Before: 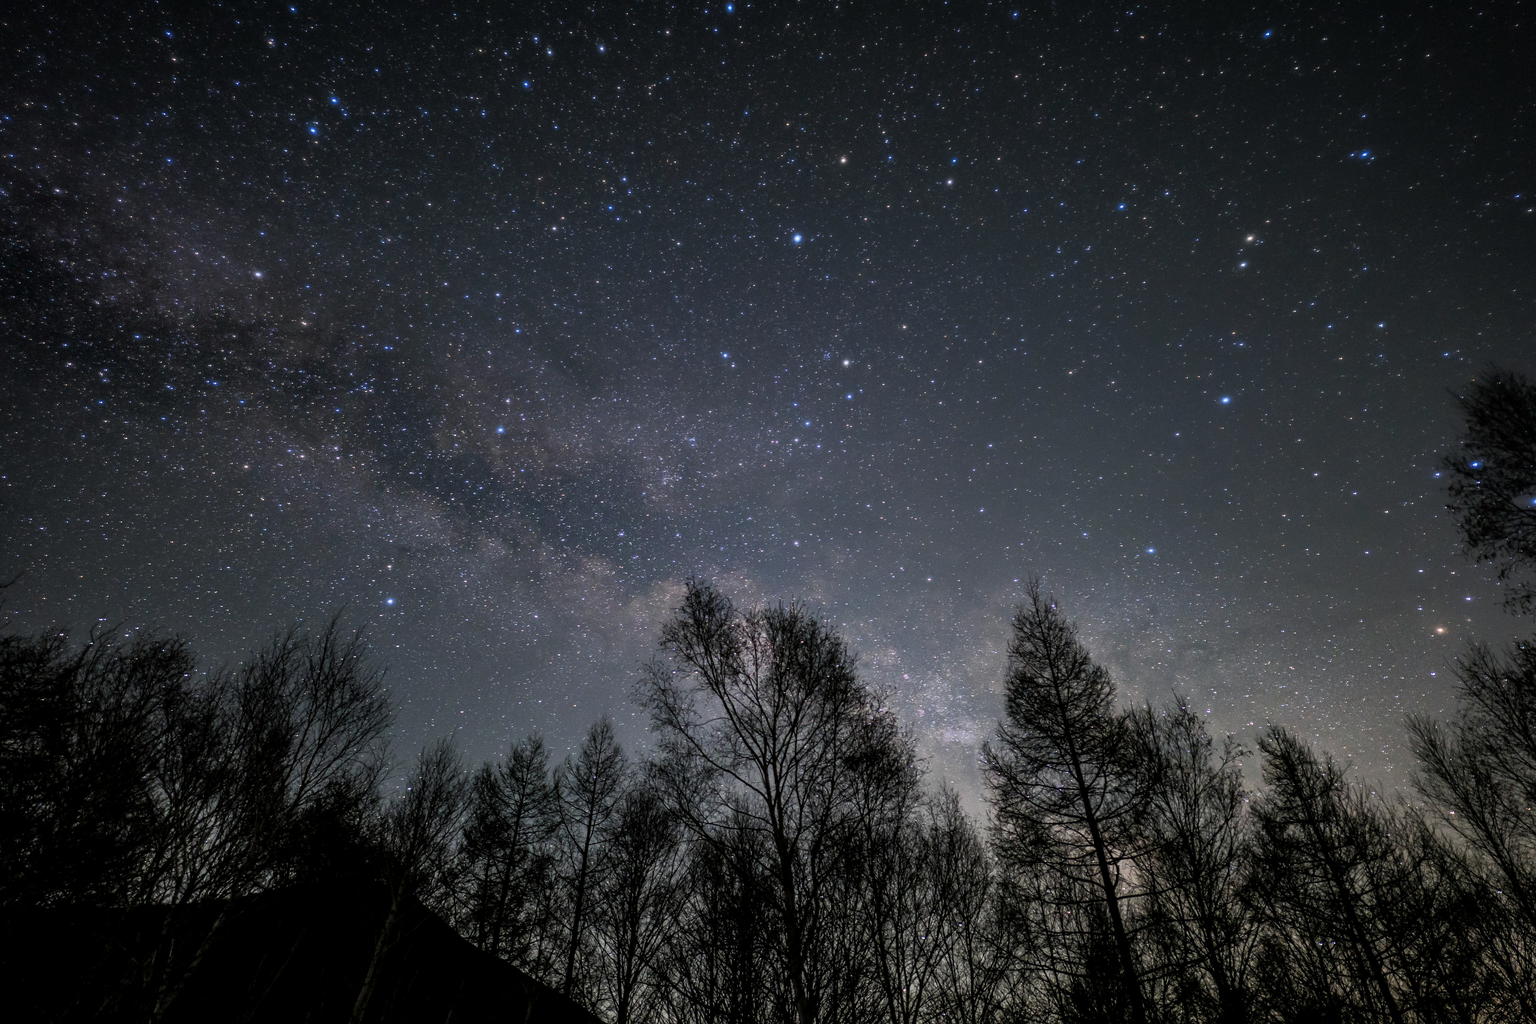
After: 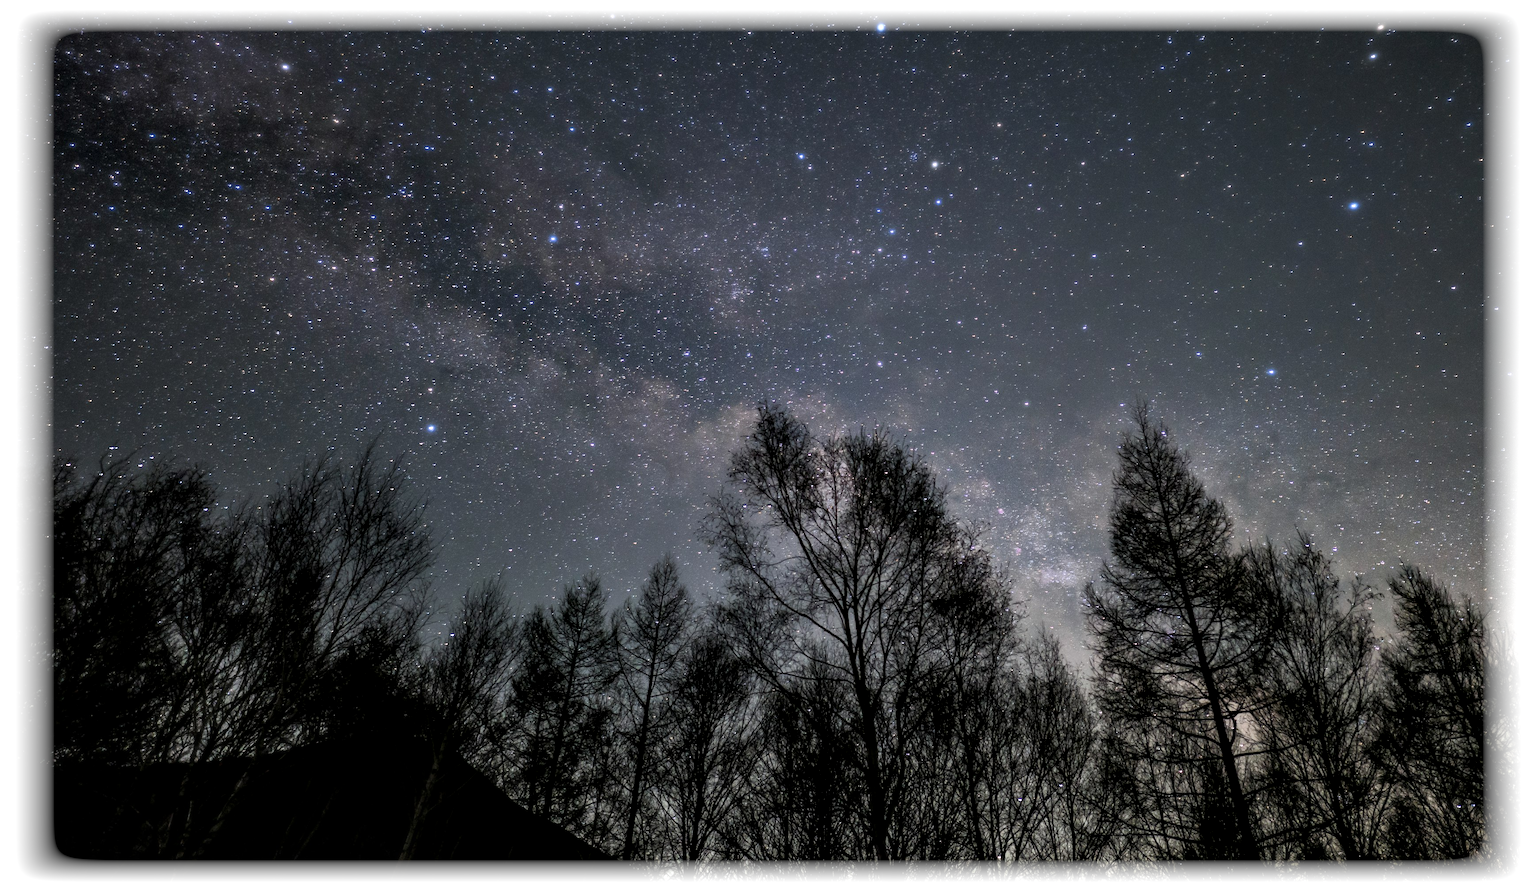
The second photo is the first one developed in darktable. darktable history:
contrast equalizer: y [[0.514, 0.573, 0.581, 0.508, 0.5, 0.5], [0.5 ×6], [0.5 ×6], [0 ×6], [0 ×6]], mix 0.79
vignetting: fall-off start 93%, fall-off radius 5%, brightness 1, saturation -0.49, automatic ratio true, width/height ratio 1.332, shape 0.04, unbound false
crop: top 20.916%, right 9.437%, bottom 0.316%
rotate and perspective: crop left 0, crop top 0
